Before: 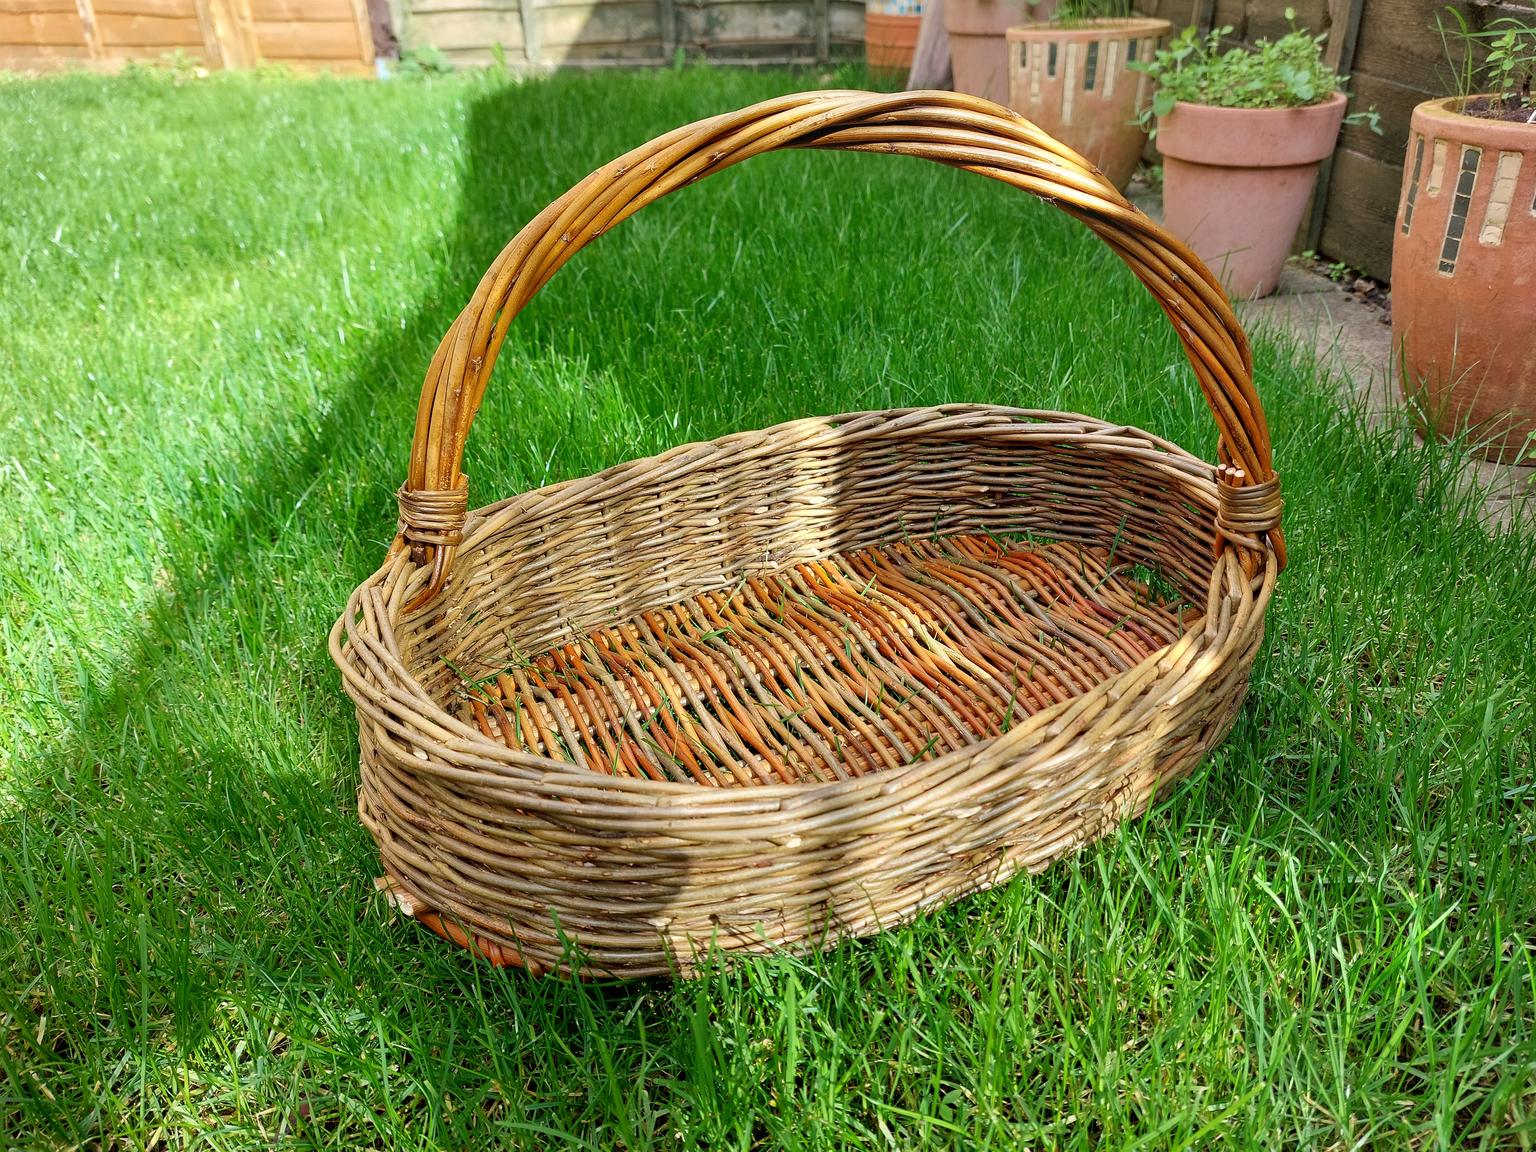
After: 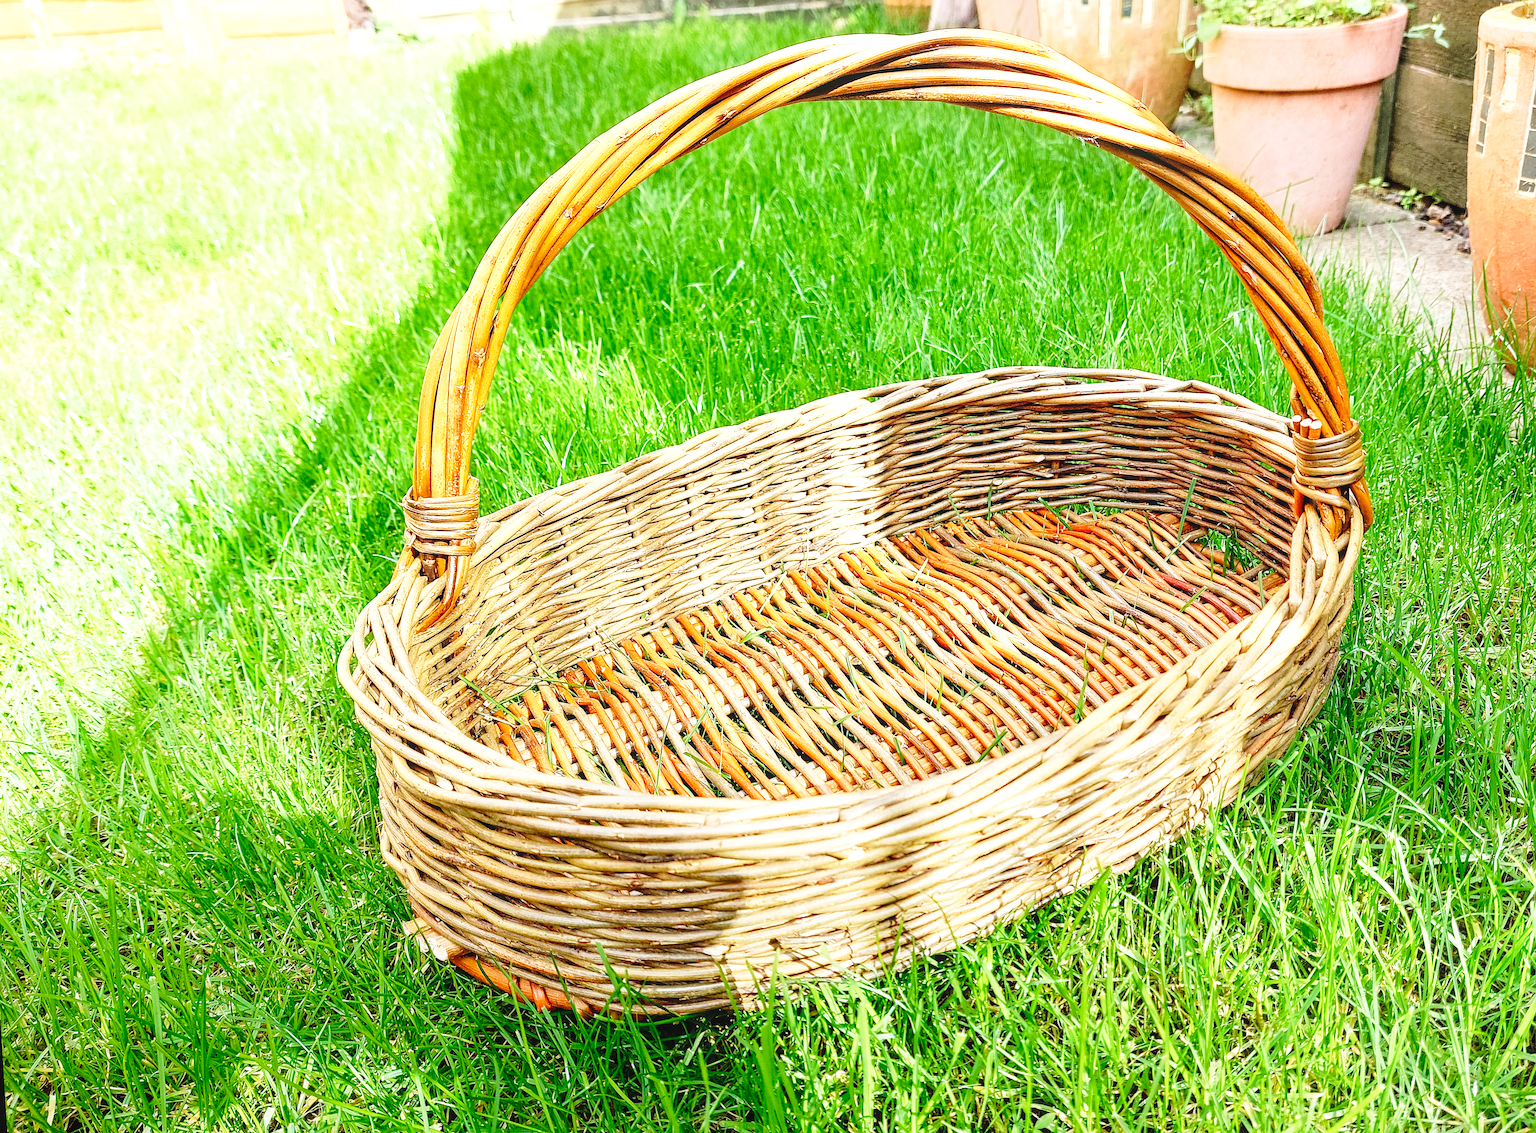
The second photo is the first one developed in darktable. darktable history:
white balance: emerald 1
local contrast: detail 110%
graduated density: rotation -180°, offset 24.95
sharpen: amount 0.2
base curve: curves: ch0 [(0, 0) (0.028, 0.03) (0.121, 0.232) (0.46, 0.748) (0.859, 0.968) (1, 1)], preserve colors none
exposure: exposure 1.089 EV, compensate highlight preservation false
crop and rotate: right 5.167%
rotate and perspective: rotation -3.52°, crop left 0.036, crop right 0.964, crop top 0.081, crop bottom 0.919
